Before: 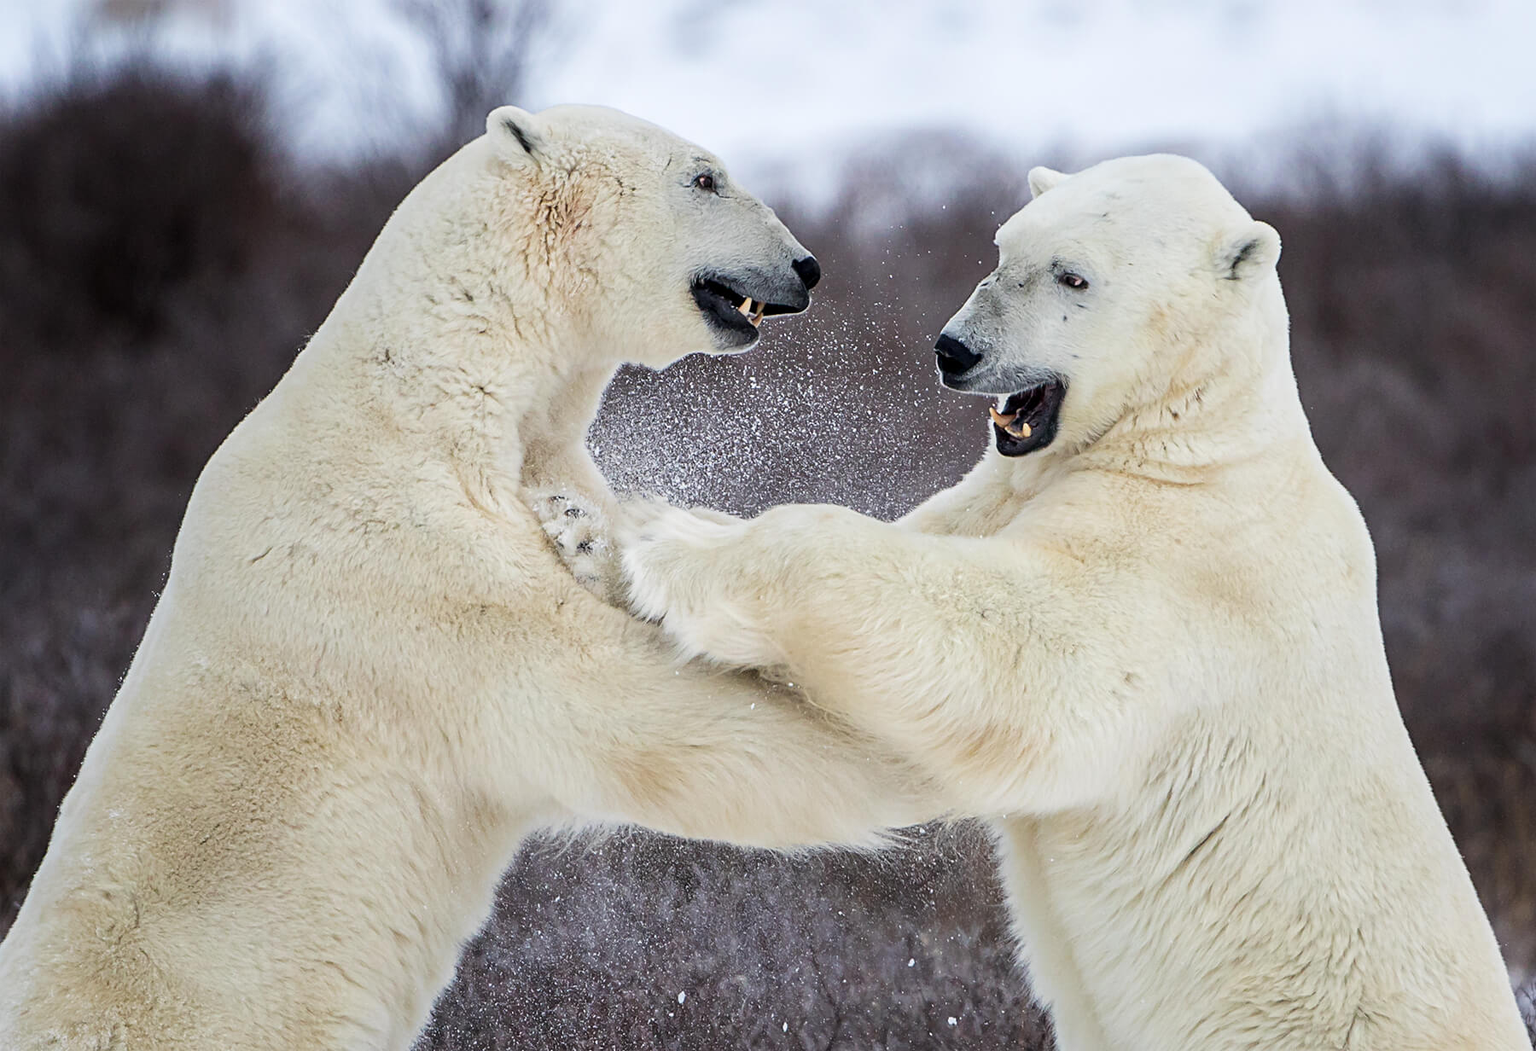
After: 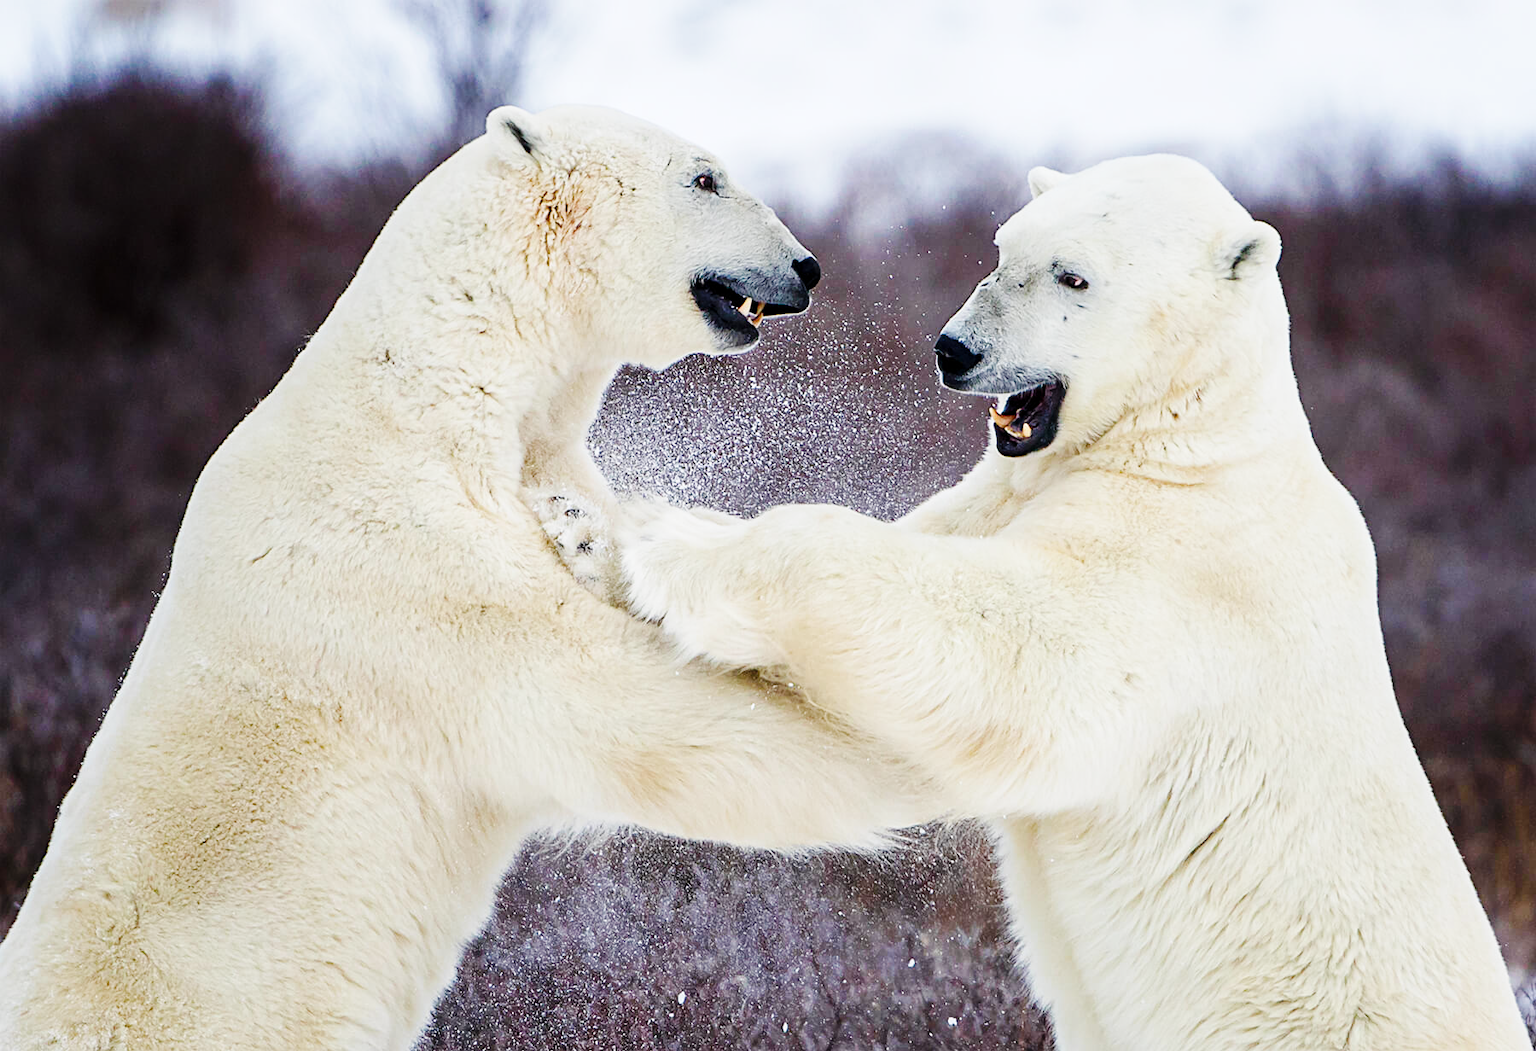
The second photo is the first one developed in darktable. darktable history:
color balance rgb: perceptual saturation grading › global saturation 20%, perceptual saturation grading › highlights -25.111%, perceptual saturation grading › shadows 49.478%
base curve: curves: ch0 [(0, 0) (0.032, 0.025) (0.121, 0.166) (0.206, 0.329) (0.605, 0.79) (1, 1)], preserve colors none
